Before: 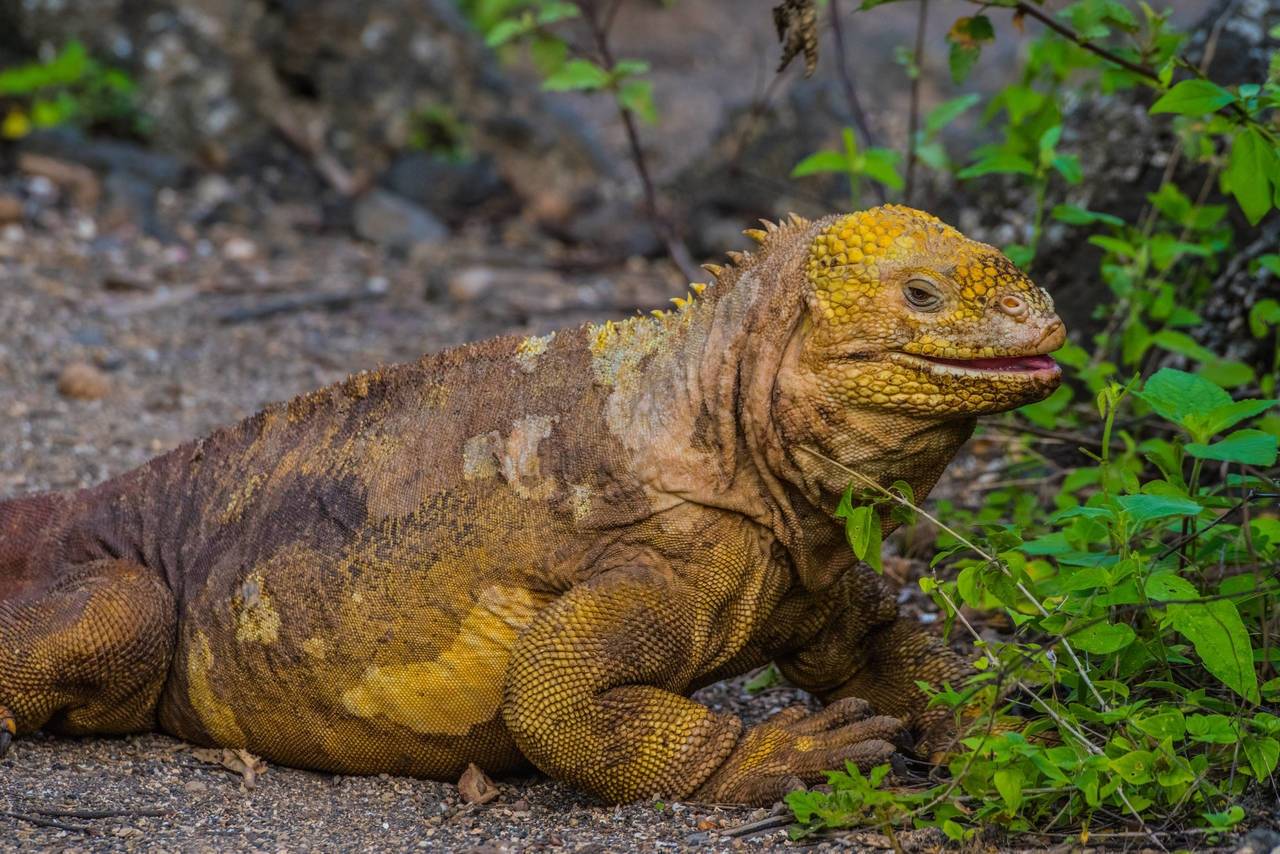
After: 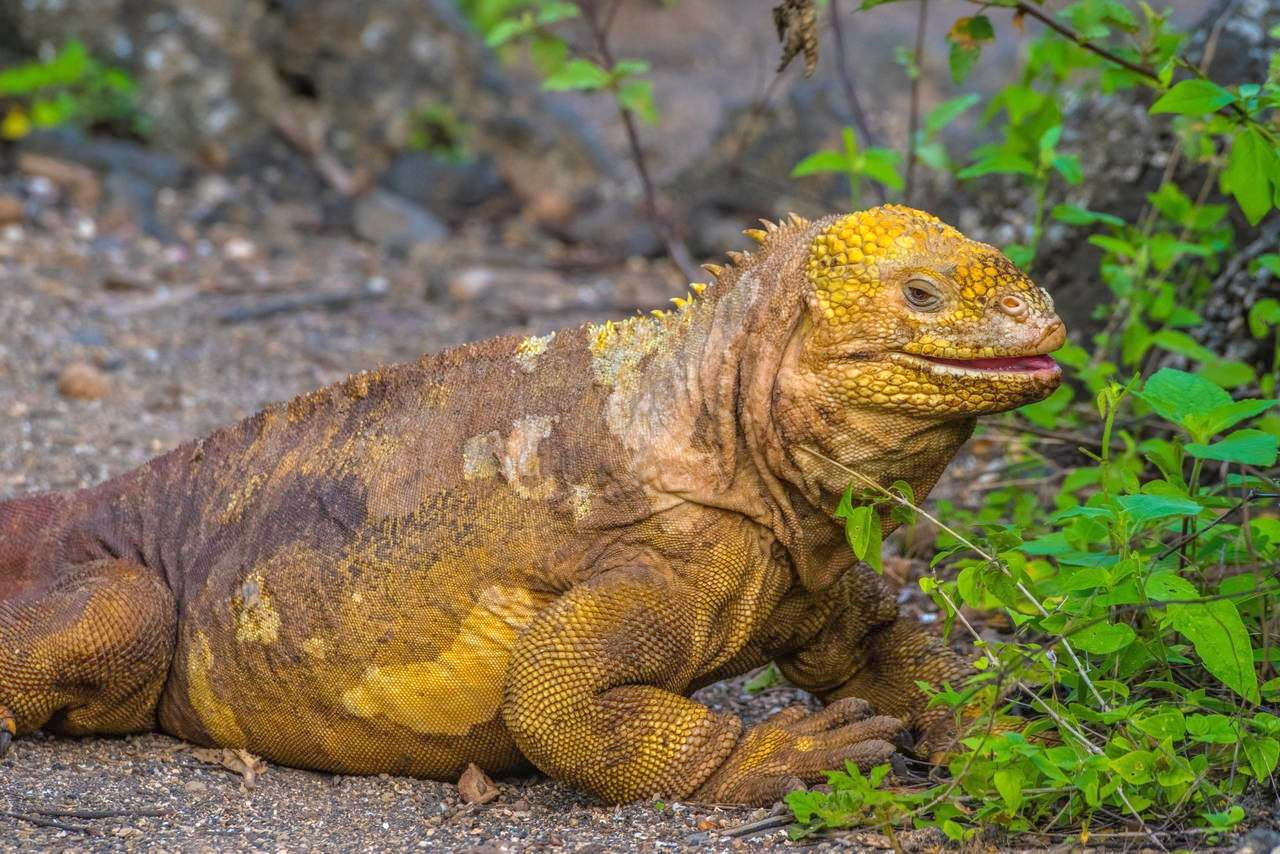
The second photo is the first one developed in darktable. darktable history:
exposure: exposure 1 EV, compensate highlight preservation false
tone equalizer: -8 EV 0.246 EV, -7 EV 0.392 EV, -6 EV 0.444 EV, -5 EV 0.25 EV, -3 EV -0.283 EV, -2 EV -0.438 EV, -1 EV -0.396 EV, +0 EV -0.272 EV, edges refinement/feathering 500, mask exposure compensation -1.57 EV, preserve details no
